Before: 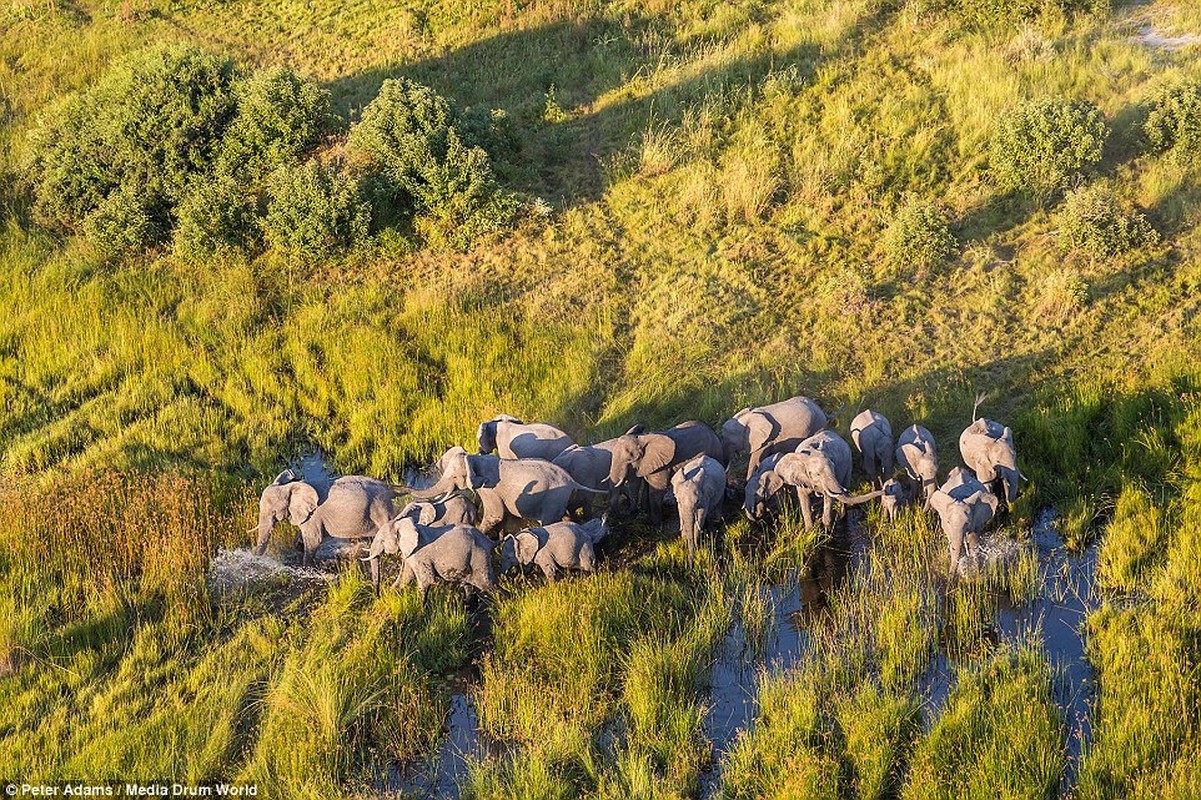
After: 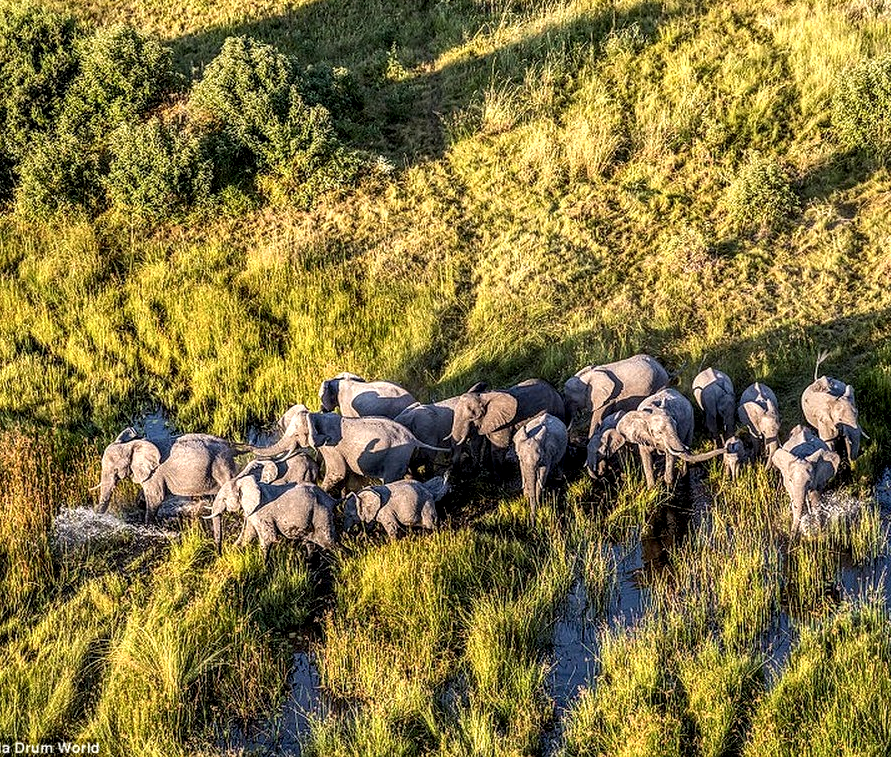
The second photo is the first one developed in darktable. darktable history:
local contrast: highlights 16%, detail 188%
crop and rotate: left 13.197%, top 5.342%, right 12.595%
